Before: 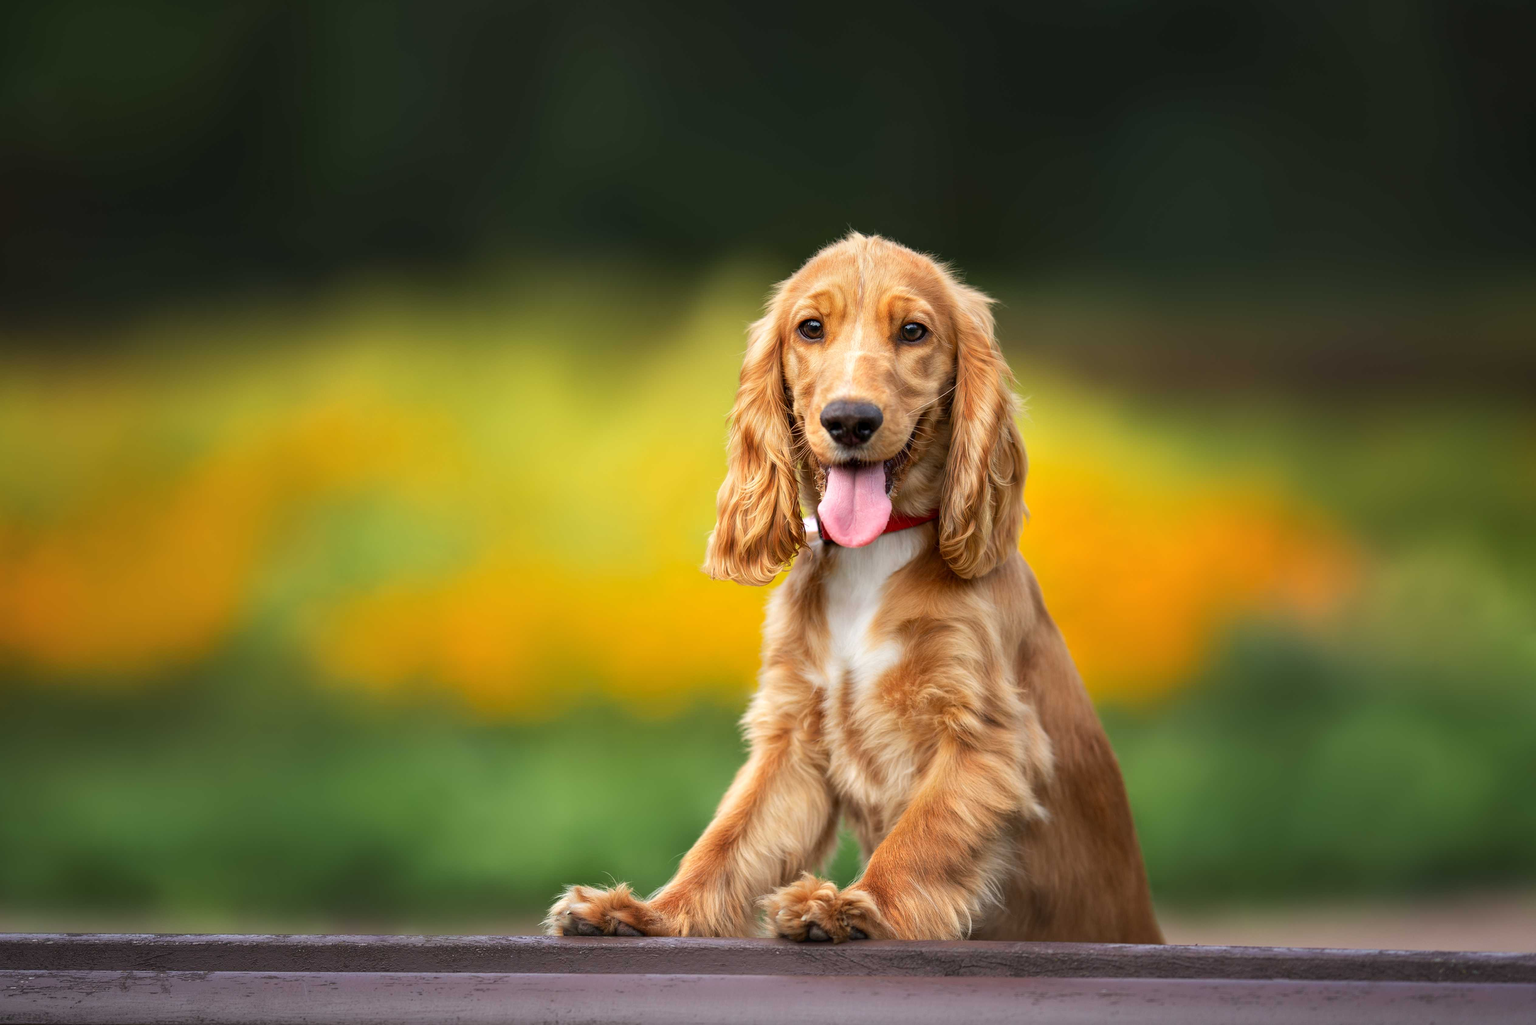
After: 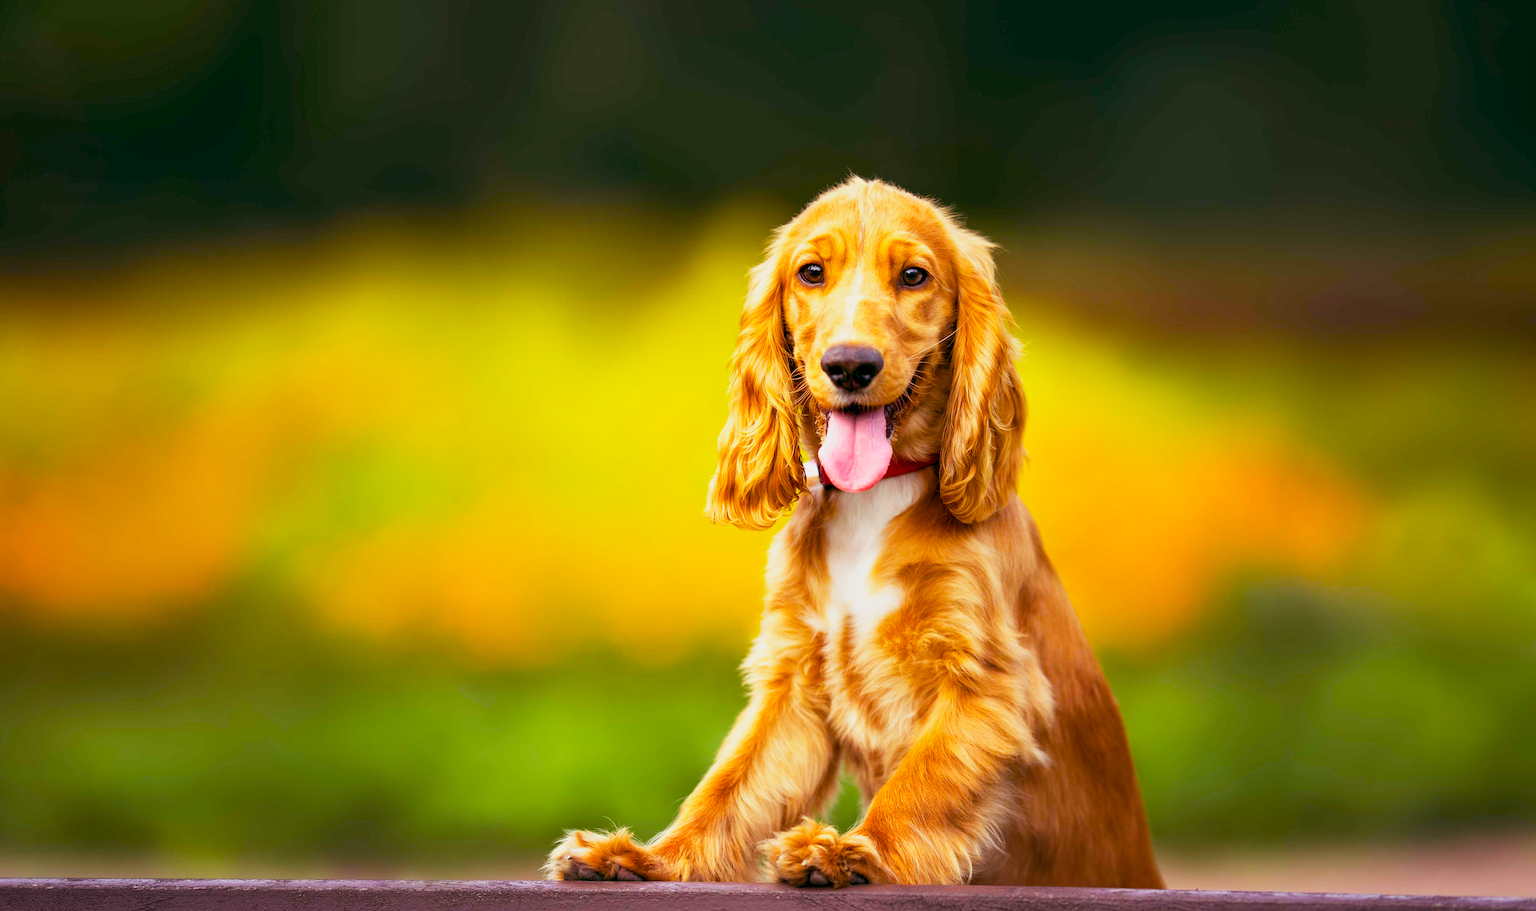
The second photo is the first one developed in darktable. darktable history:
base curve: curves: ch0 [(0, 0) (0.088, 0.125) (0.176, 0.251) (0.354, 0.501) (0.613, 0.749) (1, 0.877)], preserve colors none
crop and rotate: top 5.459%, bottom 5.682%
color balance rgb: shadows lift › chroma 6.109%, shadows lift › hue 304.55°, power › chroma 1.56%, power › hue 26.44°, global offset › luminance -0.317%, global offset › chroma 0.105%, global offset › hue 162.6°, perceptual saturation grading › global saturation 30.204%, global vibrance 20%
